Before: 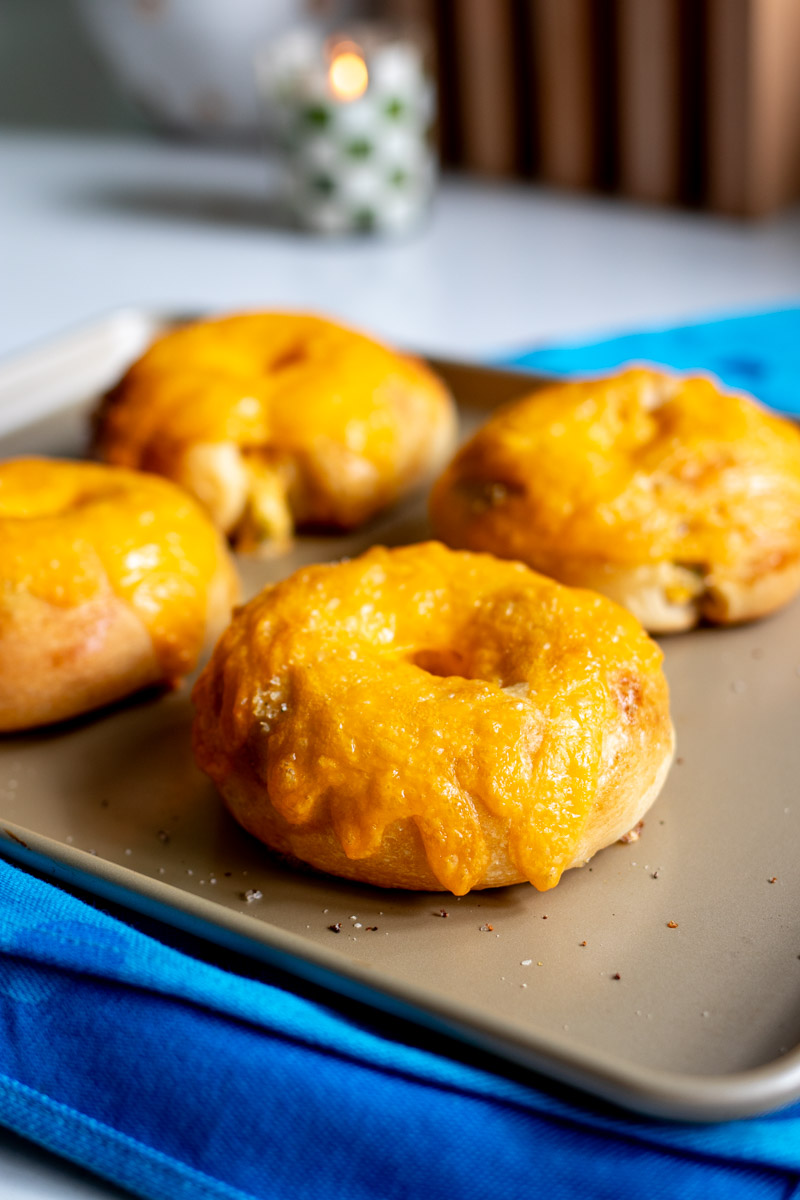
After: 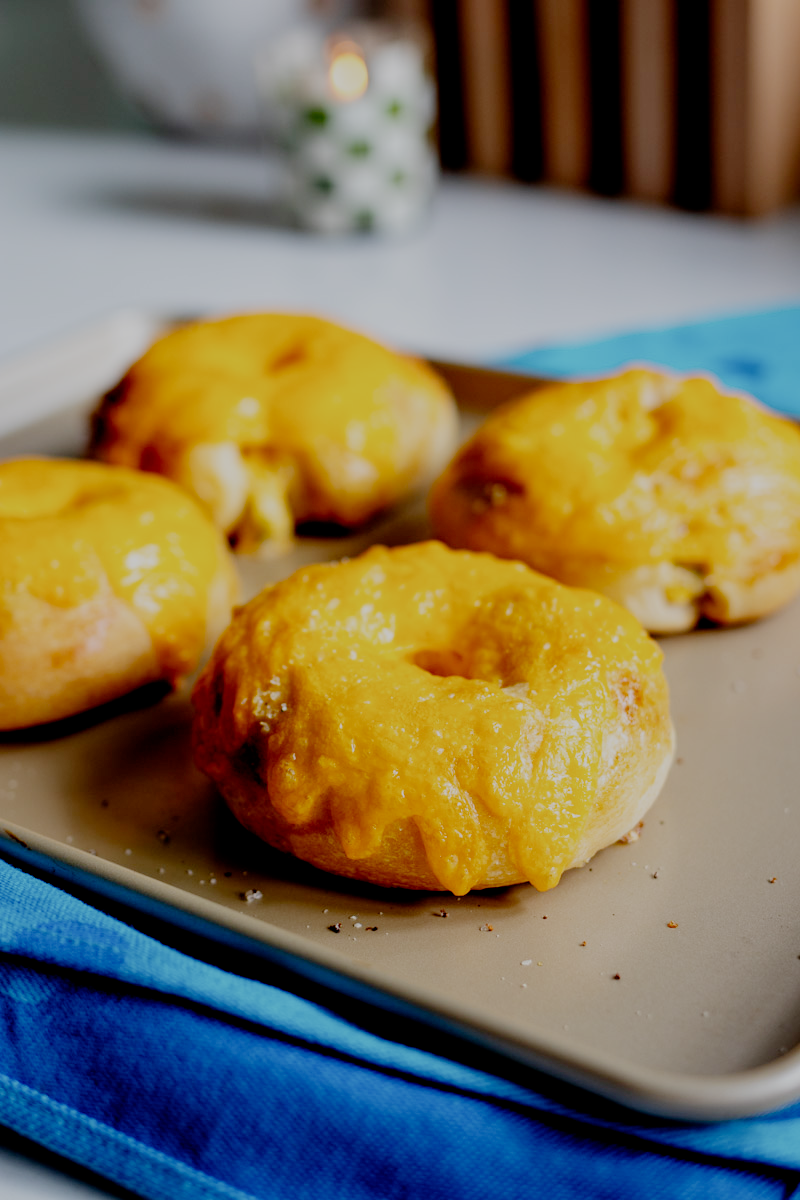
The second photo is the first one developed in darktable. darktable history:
filmic rgb: middle gray luminance 18%, black relative exposure -7.5 EV, white relative exposure 8.5 EV, threshold 6 EV, target black luminance 0%, hardness 2.23, latitude 18.37%, contrast 0.878, highlights saturation mix 5%, shadows ↔ highlights balance 10.15%, add noise in highlights 0, preserve chrominance no, color science v3 (2019), use custom middle-gray values true, iterations of high-quality reconstruction 0, contrast in highlights soft, enable highlight reconstruction true
